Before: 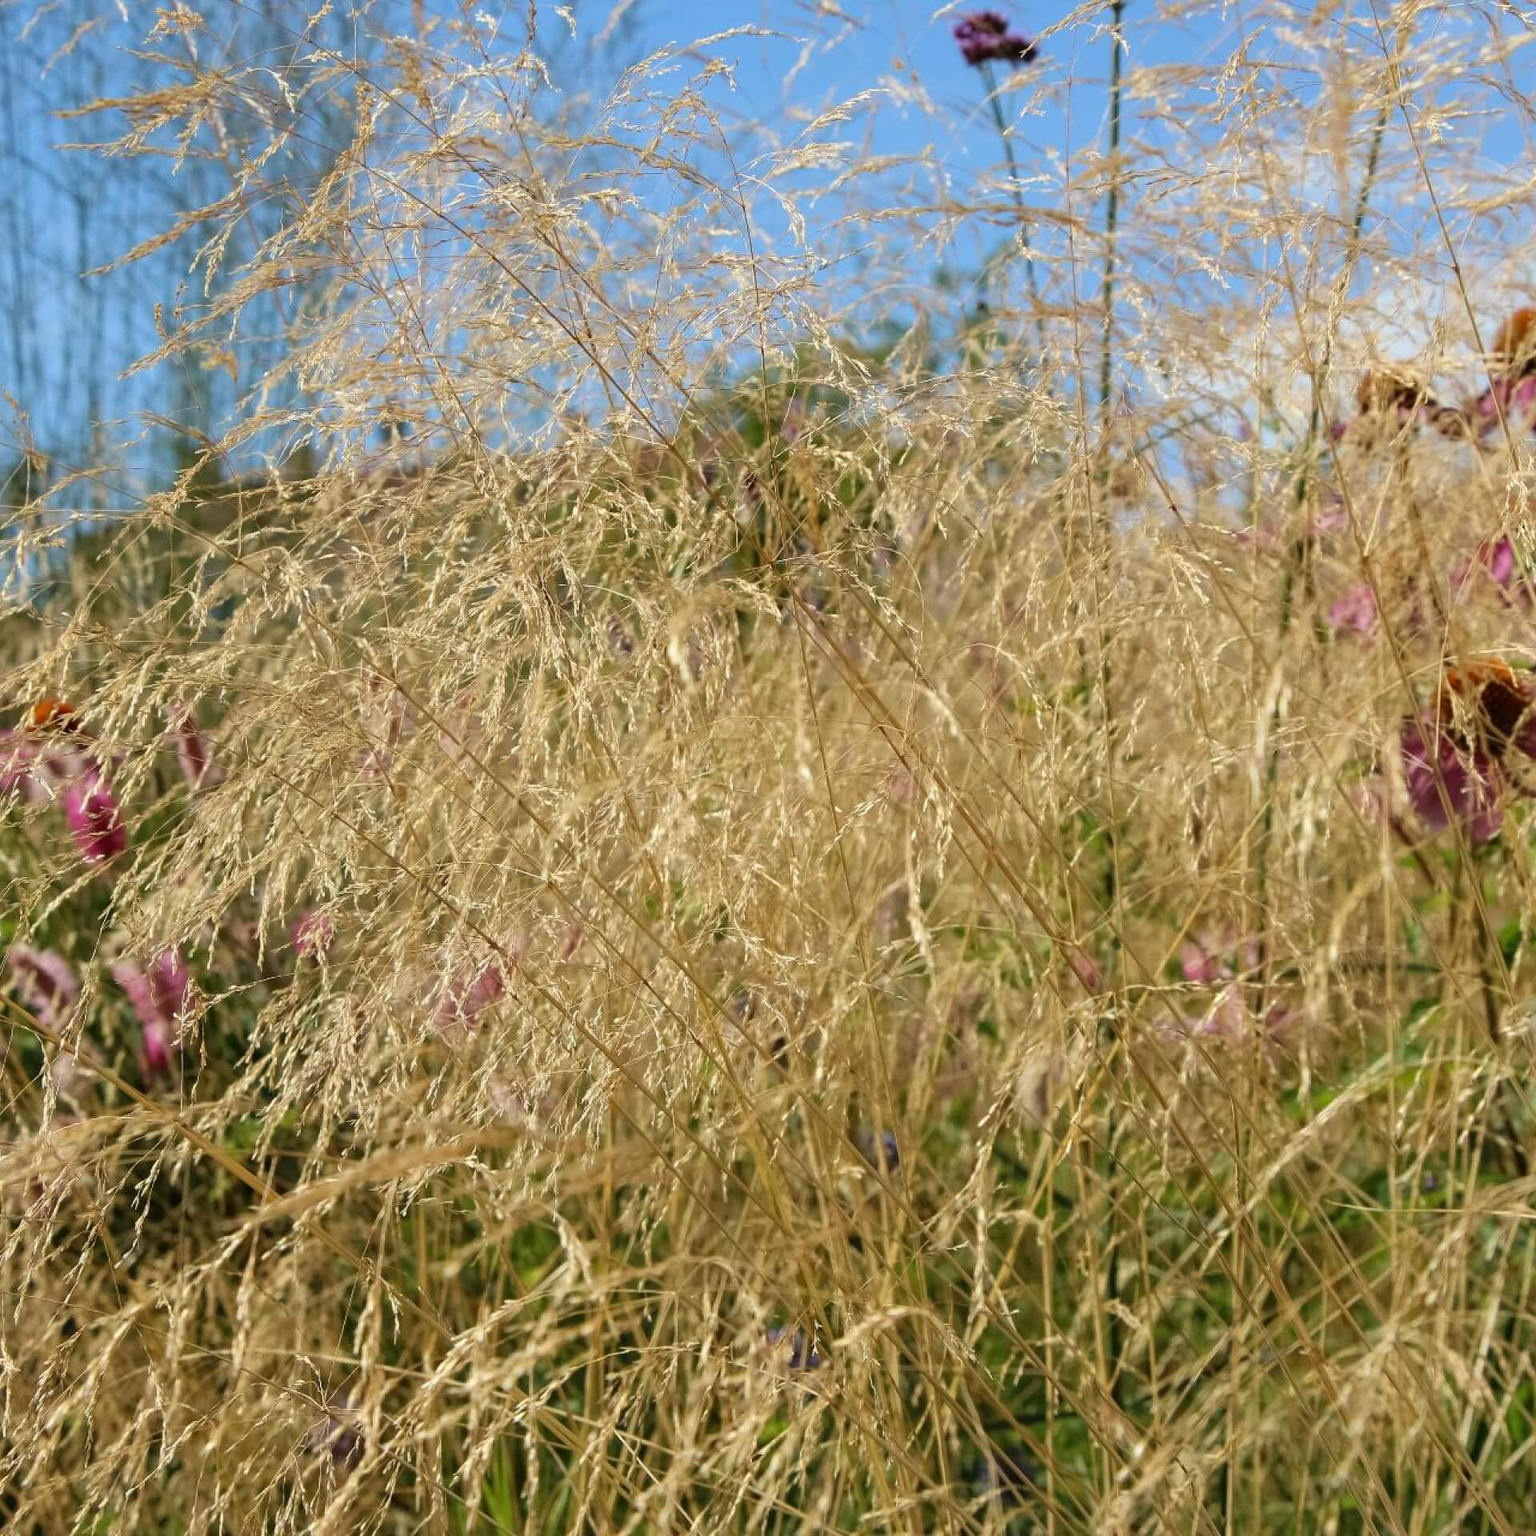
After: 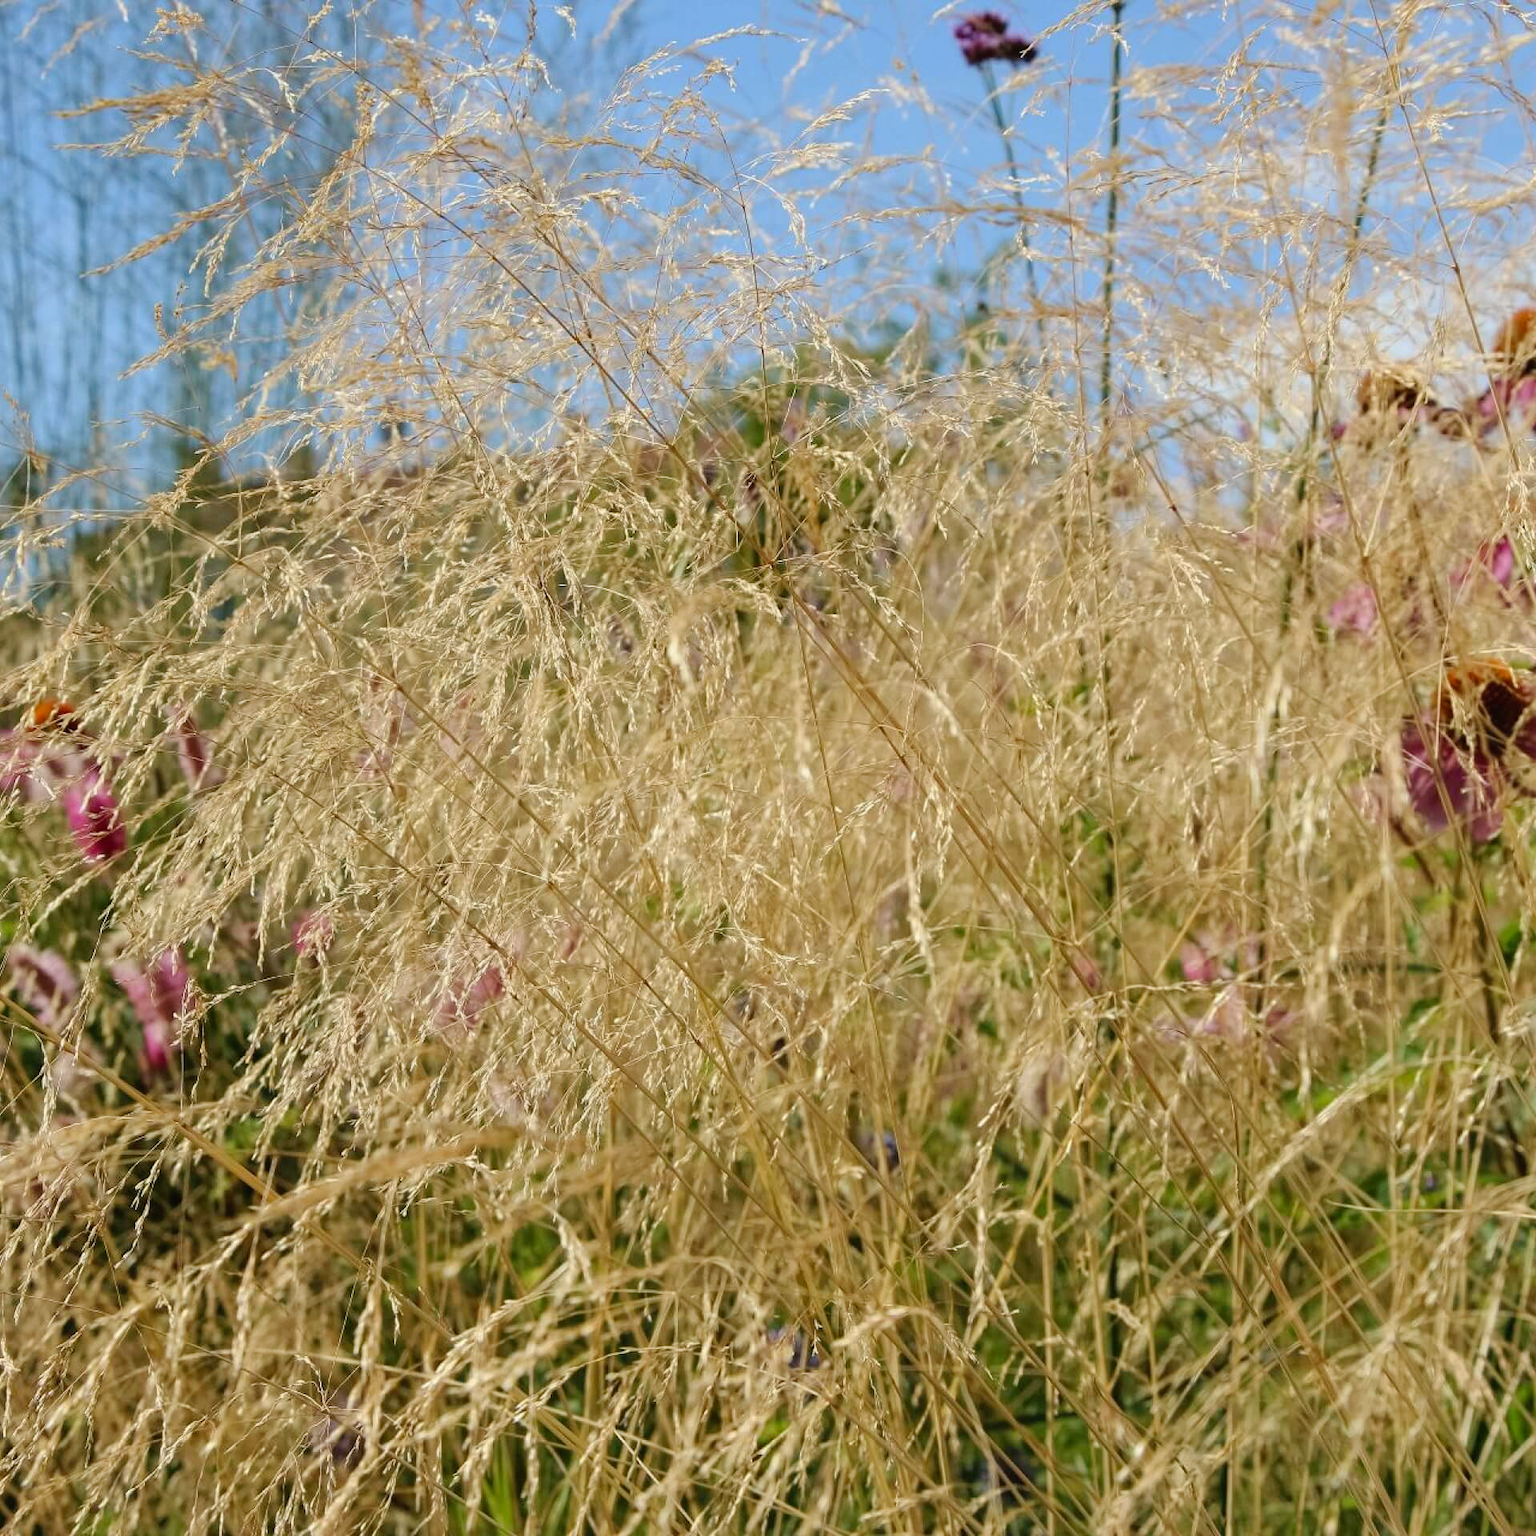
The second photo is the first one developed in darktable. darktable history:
tone curve: curves: ch0 [(0, 0.012) (0.036, 0.035) (0.274, 0.288) (0.504, 0.536) (0.844, 0.84) (1, 0.983)]; ch1 [(0, 0) (0.389, 0.403) (0.462, 0.486) (0.499, 0.498) (0.511, 0.502) (0.536, 0.547) (0.579, 0.578) (0.626, 0.645) (0.749, 0.781) (1, 1)]; ch2 [(0, 0) (0.457, 0.486) (0.5, 0.5) (0.557, 0.561) (0.614, 0.622) (0.704, 0.732) (1, 1)], preserve colors none
